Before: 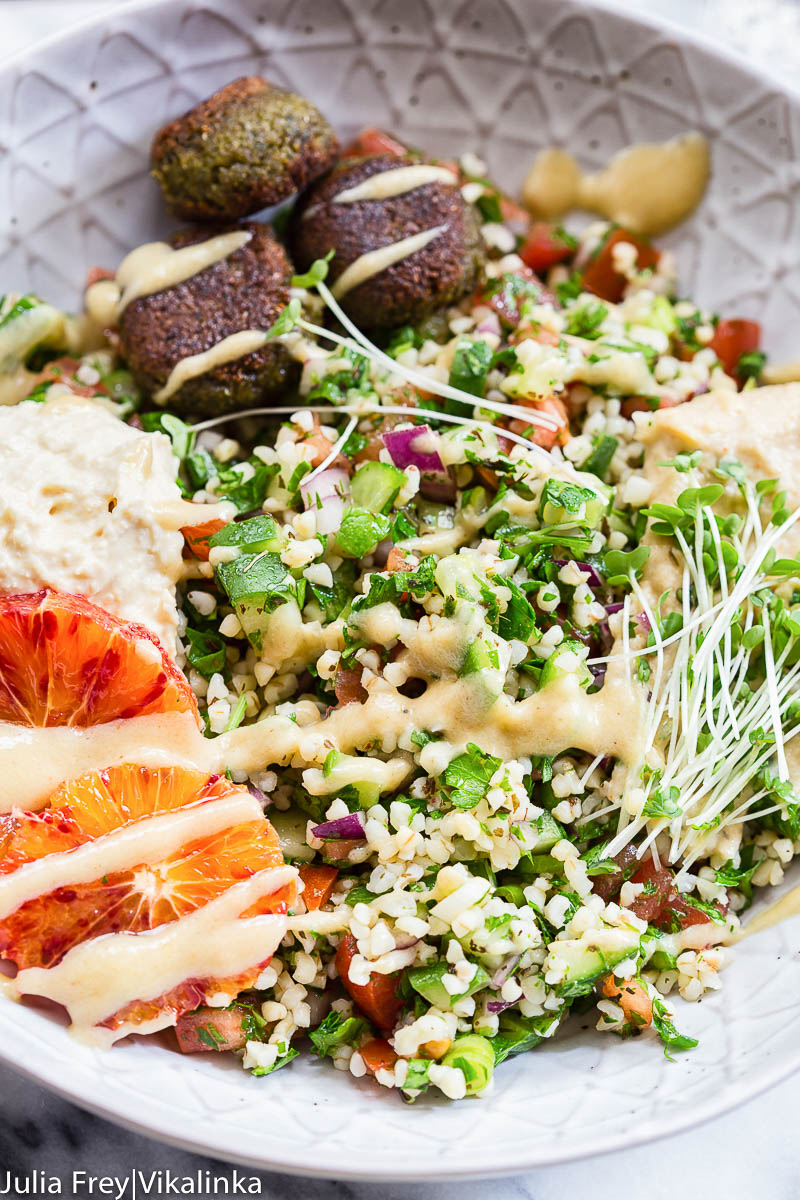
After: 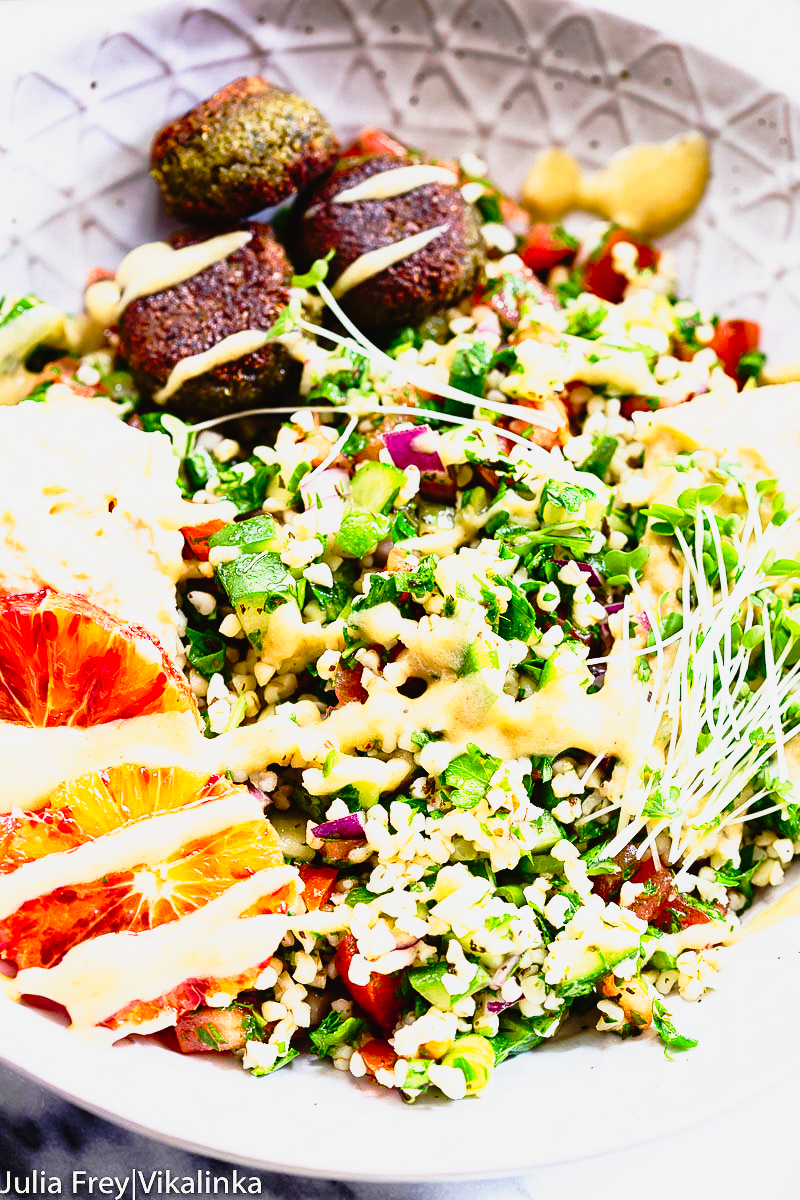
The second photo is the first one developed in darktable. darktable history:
contrast brightness saturation: contrast 0.184, saturation 0.301
local contrast: mode bilateral grid, contrast 99, coarseness 100, detail 95%, midtone range 0.2
tone curve: curves: ch0 [(0, 0.015) (0.091, 0.055) (0.184, 0.159) (0.304, 0.382) (0.492, 0.579) (0.628, 0.755) (0.832, 0.932) (0.984, 0.963)]; ch1 [(0, 0) (0.34, 0.235) (0.493, 0.5) (0.554, 0.56) (0.764, 0.815) (1, 1)]; ch2 [(0, 0) (0.44, 0.458) (0.476, 0.477) (0.542, 0.586) (0.674, 0.724) (1, 1)], preserve colors none
